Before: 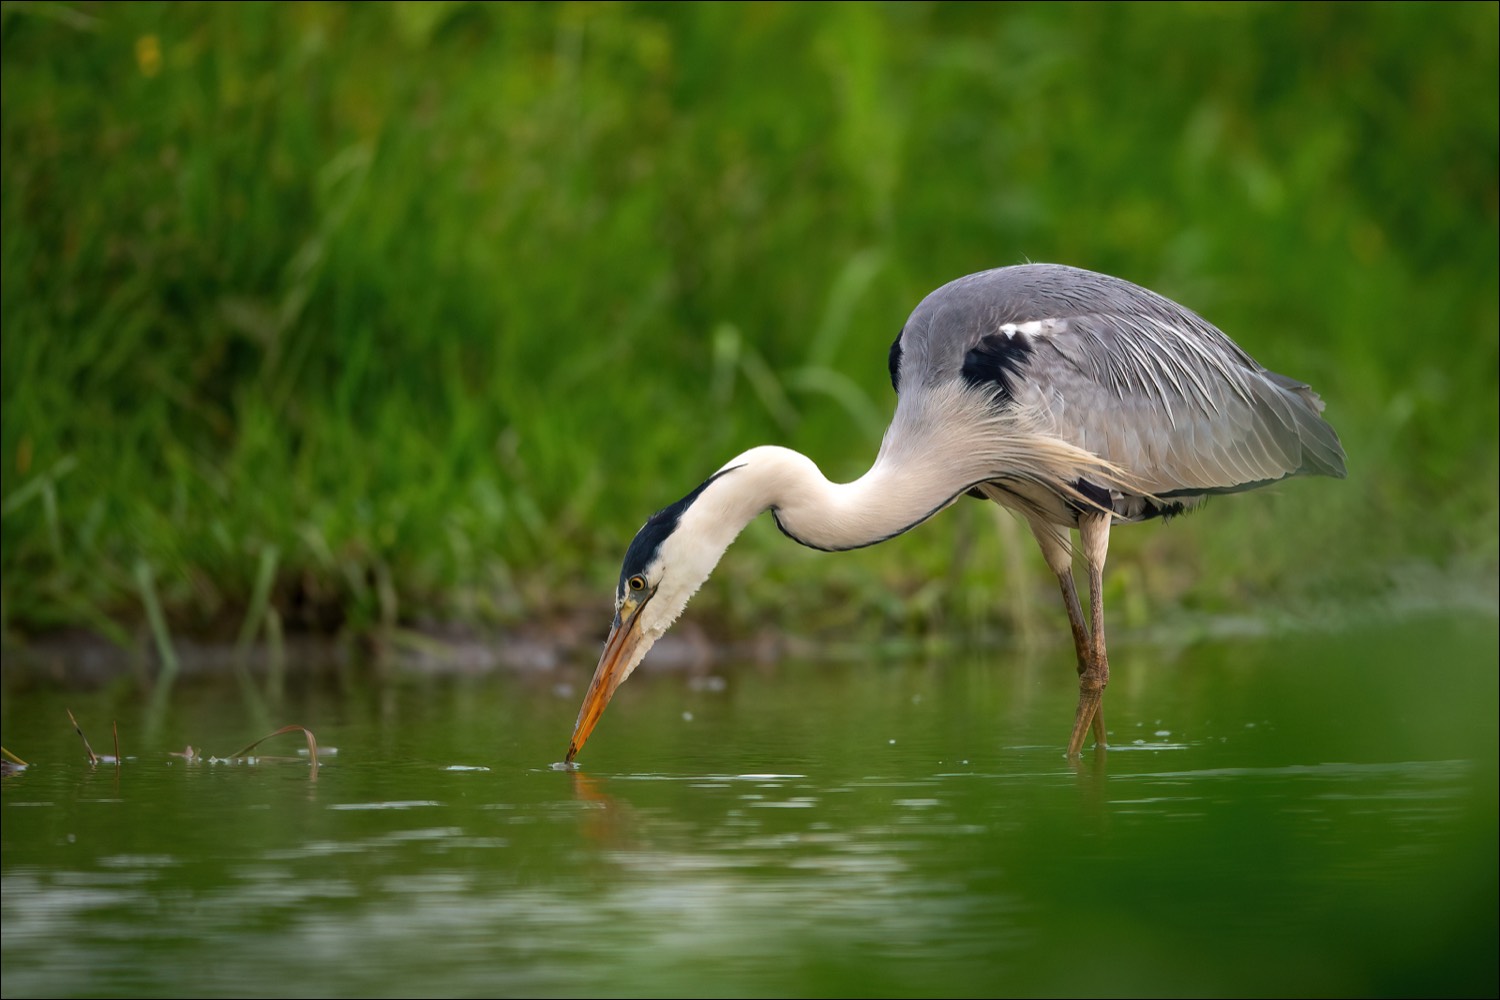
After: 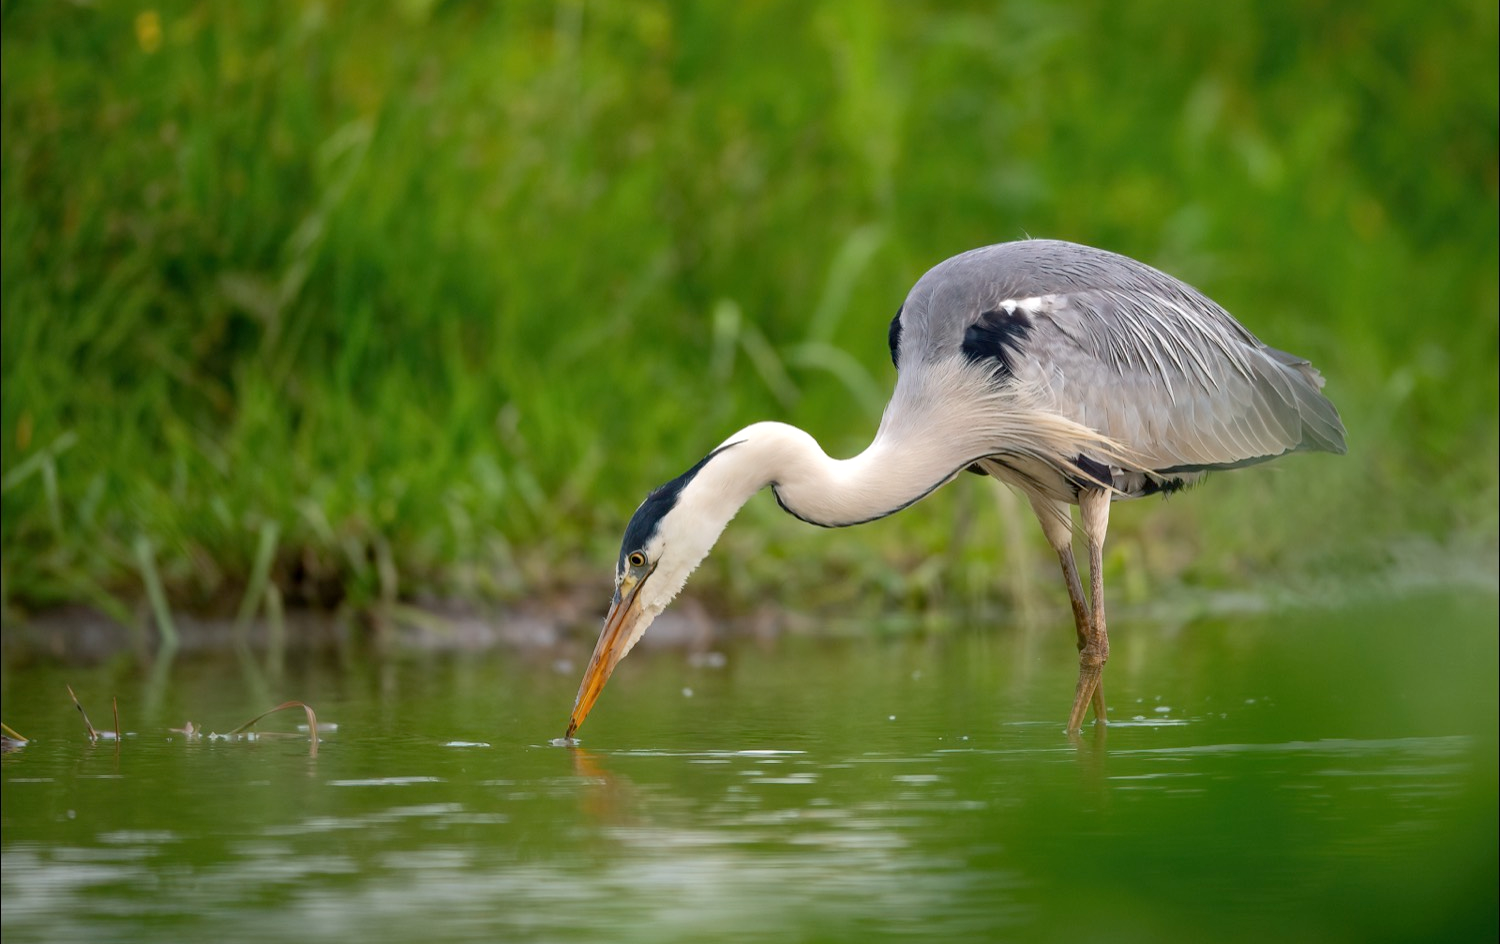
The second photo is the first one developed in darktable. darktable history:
shadows and highlights: shadows 8.93, white point adjustment 1.07, highlights -40.47
crop and rotate: top 2.434%, bottom 3.121%
